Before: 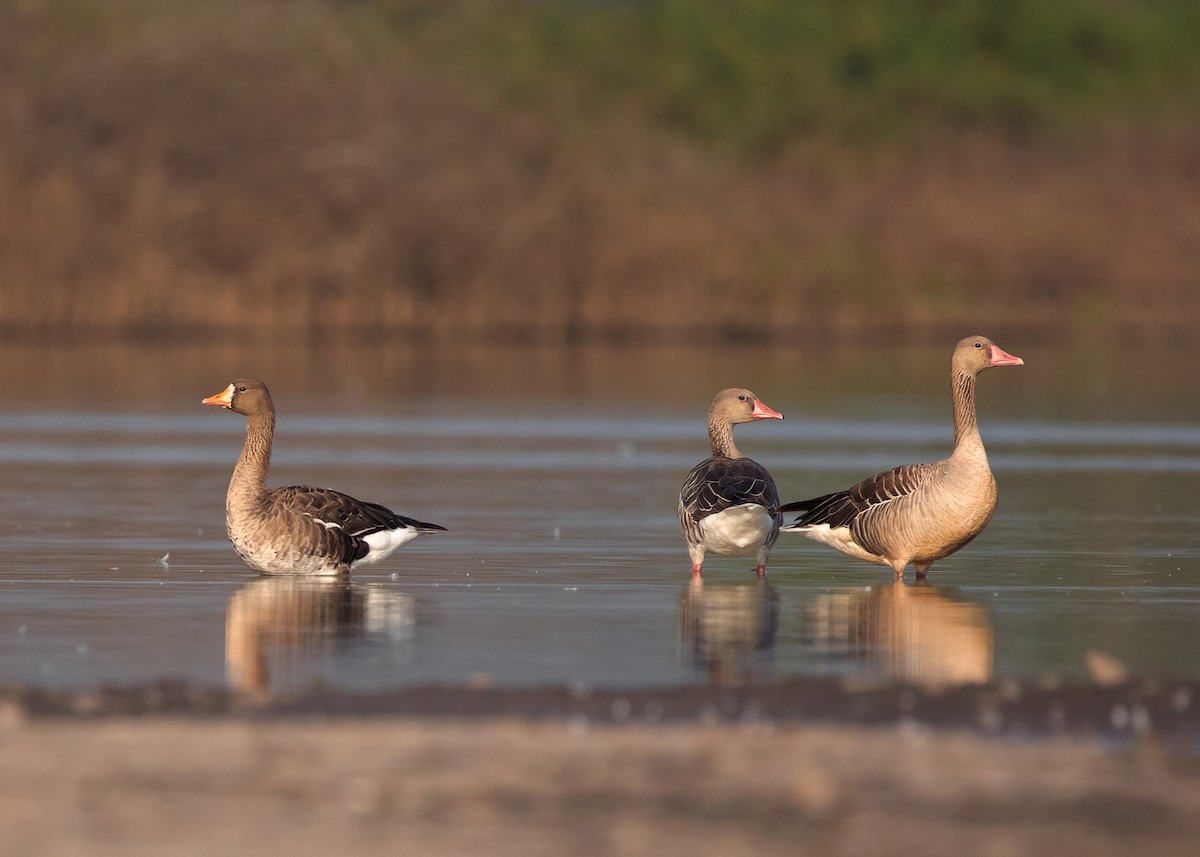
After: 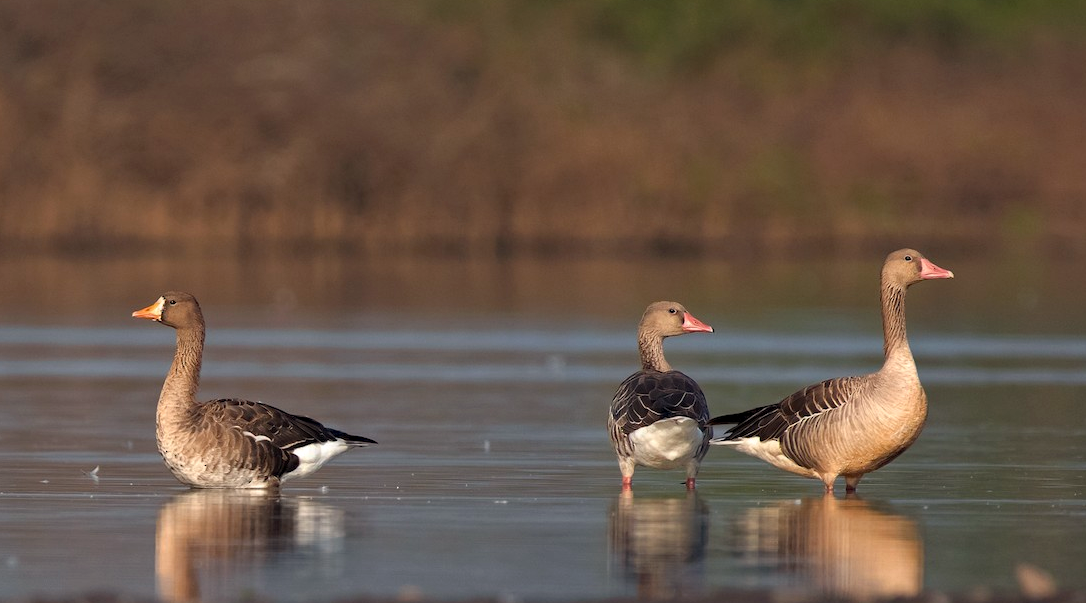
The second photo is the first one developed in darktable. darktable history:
crop: left 5.87%, top 10.169%, right 3.582%, bottom 19.457%
haze removal: compatibility mode true, adaptive false
